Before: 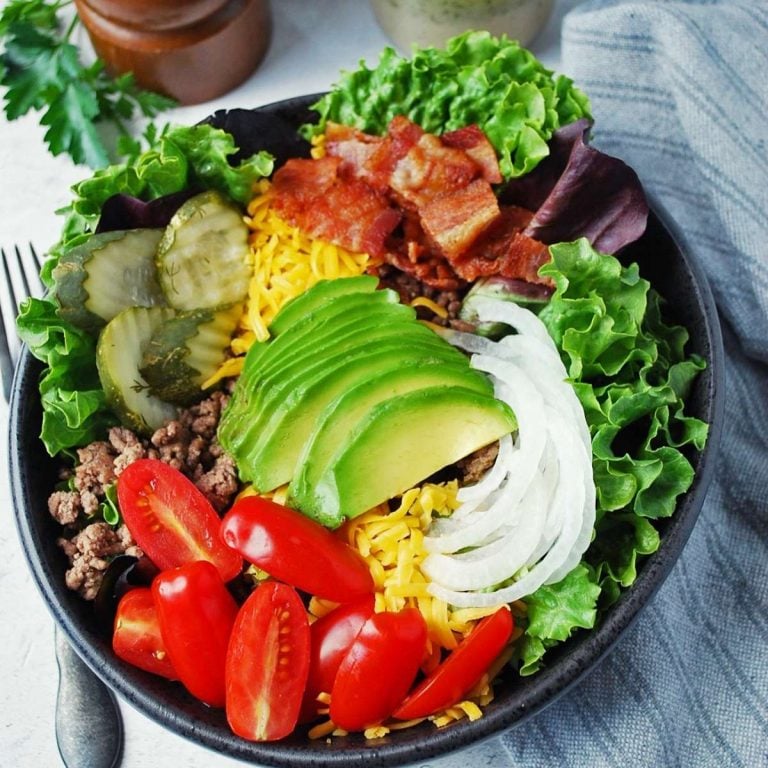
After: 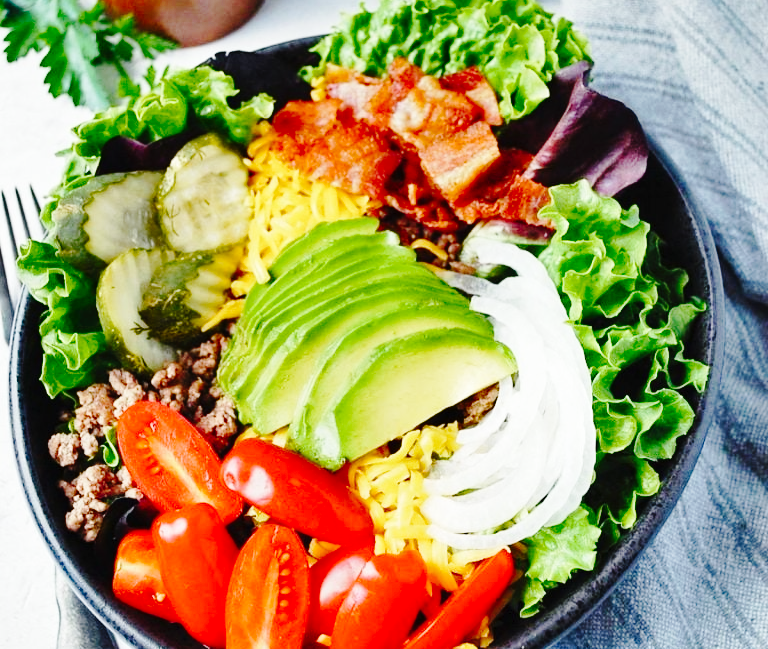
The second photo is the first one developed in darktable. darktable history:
crop: top 7.61%, bottom 7.865%
shadows and highlights: radius 108.82, shadows 23.97, highlights -57.84, low approximation 0.01, soften with gaussian
tone curve: curves: ch0 [(0, 0) (0.003, 0.012) (0.011, 0.02) (0.025, 0.032) (0.044, 0.046) (0.069, 0.06) (0.1, 0.09) (0.136, 0.133) (0.177, 0.182) (0.224, 0.247) (0.277, 0.316) (0.335, 0.396) (0.399, 0.48) (0.468, 0.568) (0.543, 0.646) (0.623, 0.717) (0.709, 0.777) (0.801, 0.846) (0.898, 0.912) (1, 1)], preserve colors none
base curve: curves: ch0 [(0, 0) (0.028, 0.03) (0.121, 0.232) (0.46, 0.748) (0.859, 0.968) (1, 1)], preserve colors none
